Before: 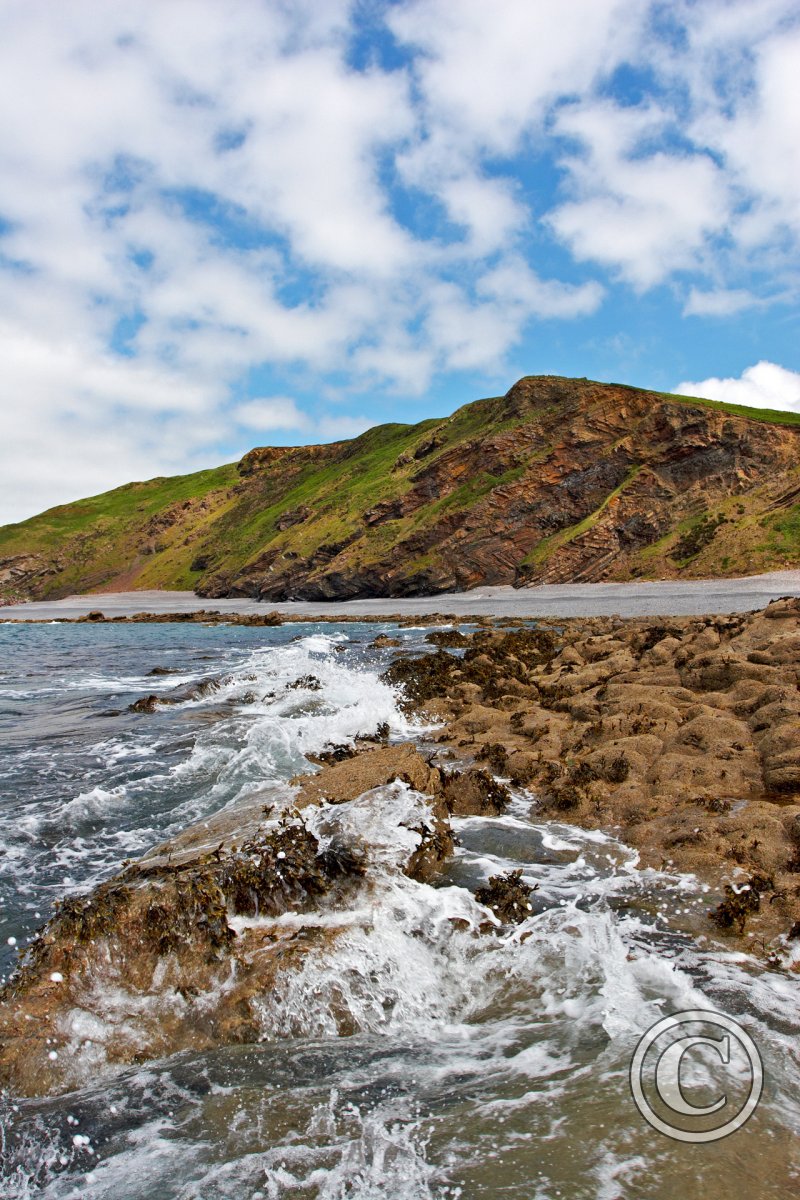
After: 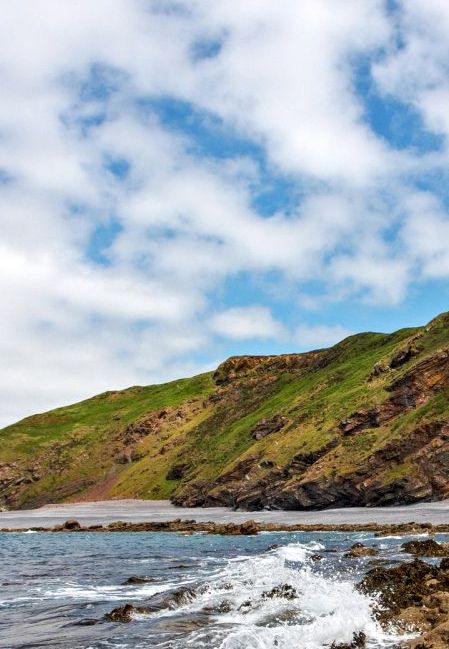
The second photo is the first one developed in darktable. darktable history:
exposure: exposure 0.078 EV, compensate exposure bias true, compensate highlight preservation false
local contrast: on, module defaults
crop and rotate: left 3.054%, top 7.667%, right 40.758%, bottom 38.187%
